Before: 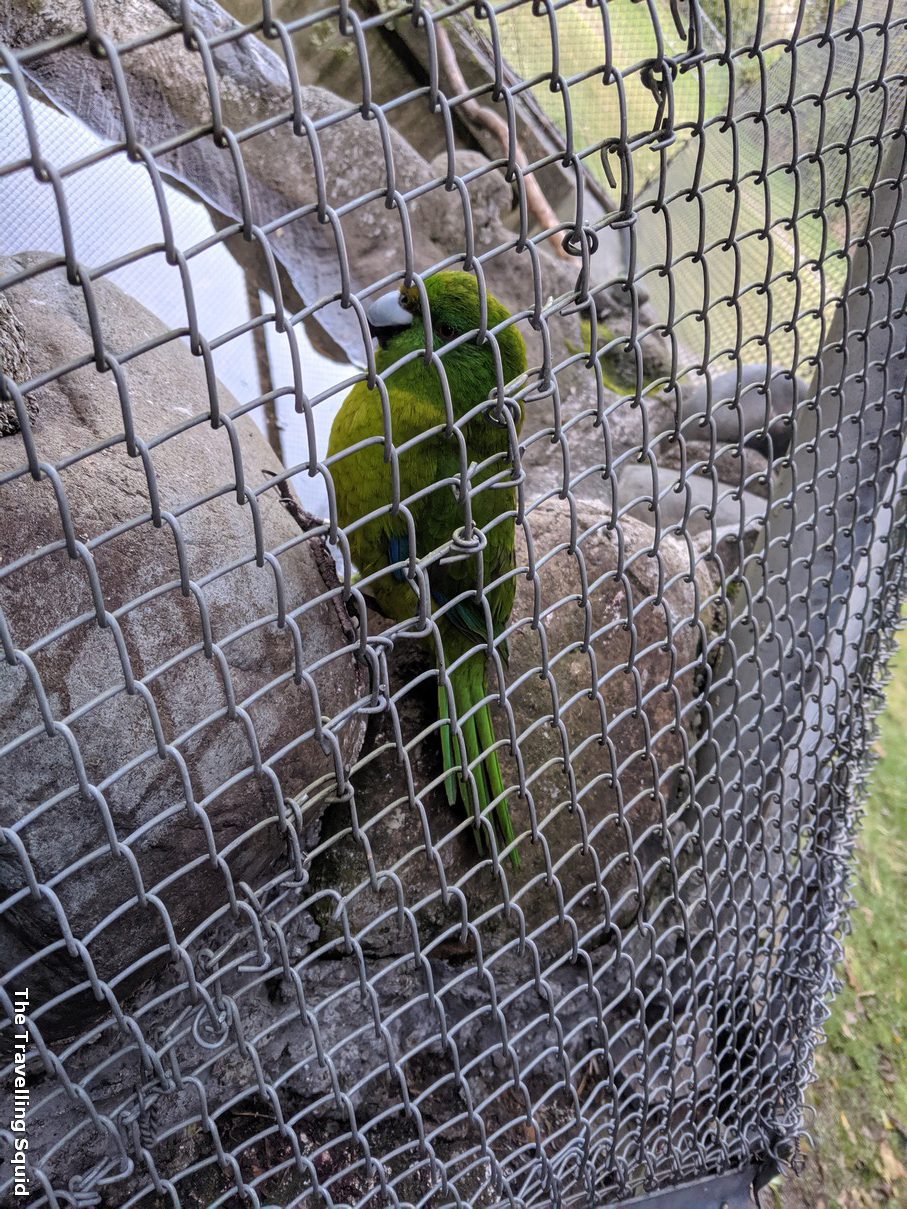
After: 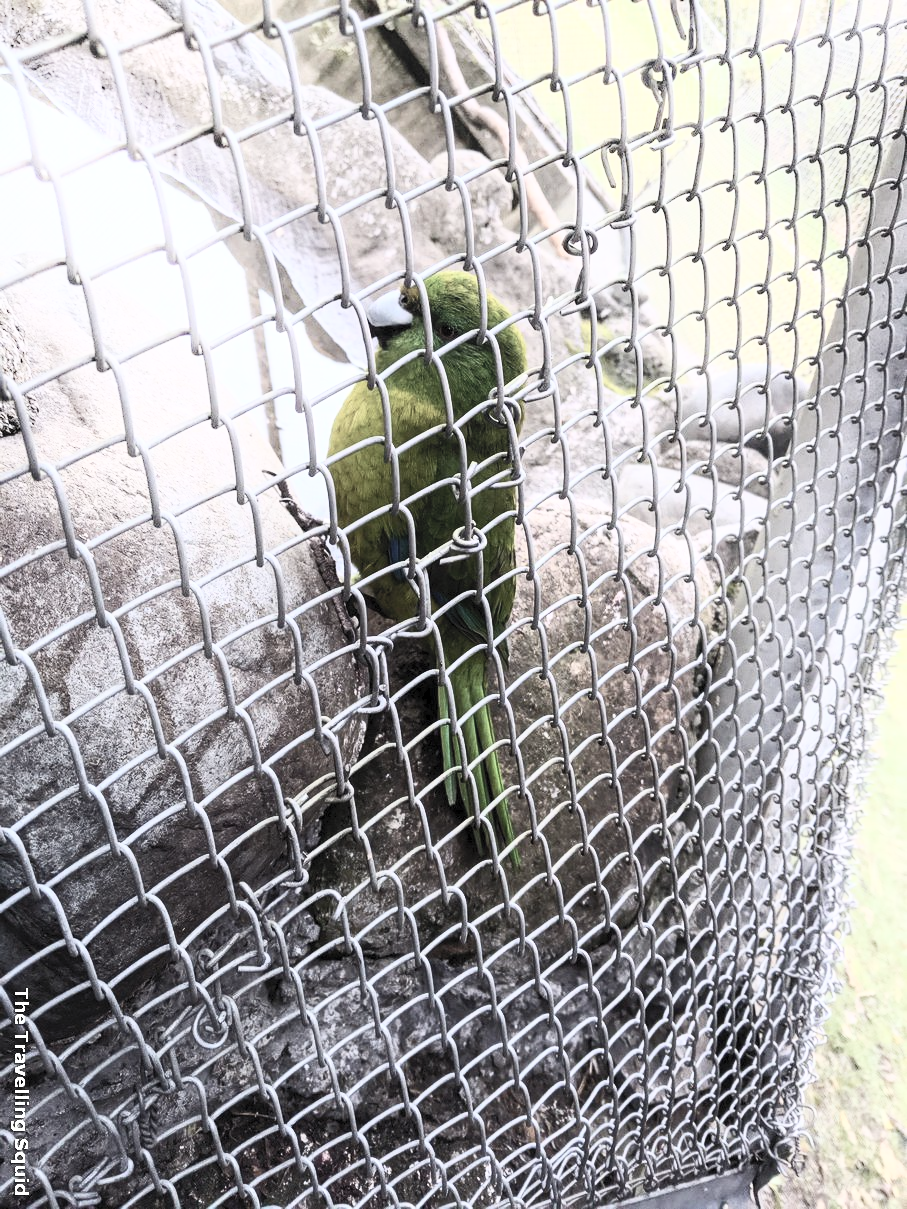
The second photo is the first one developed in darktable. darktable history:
shadows and highlights: shadows -21.38, highlights 98.58, soften with gaussian
contrast brightness saturation: contrast 0.559, brightness 0.573, saturation -0.345
